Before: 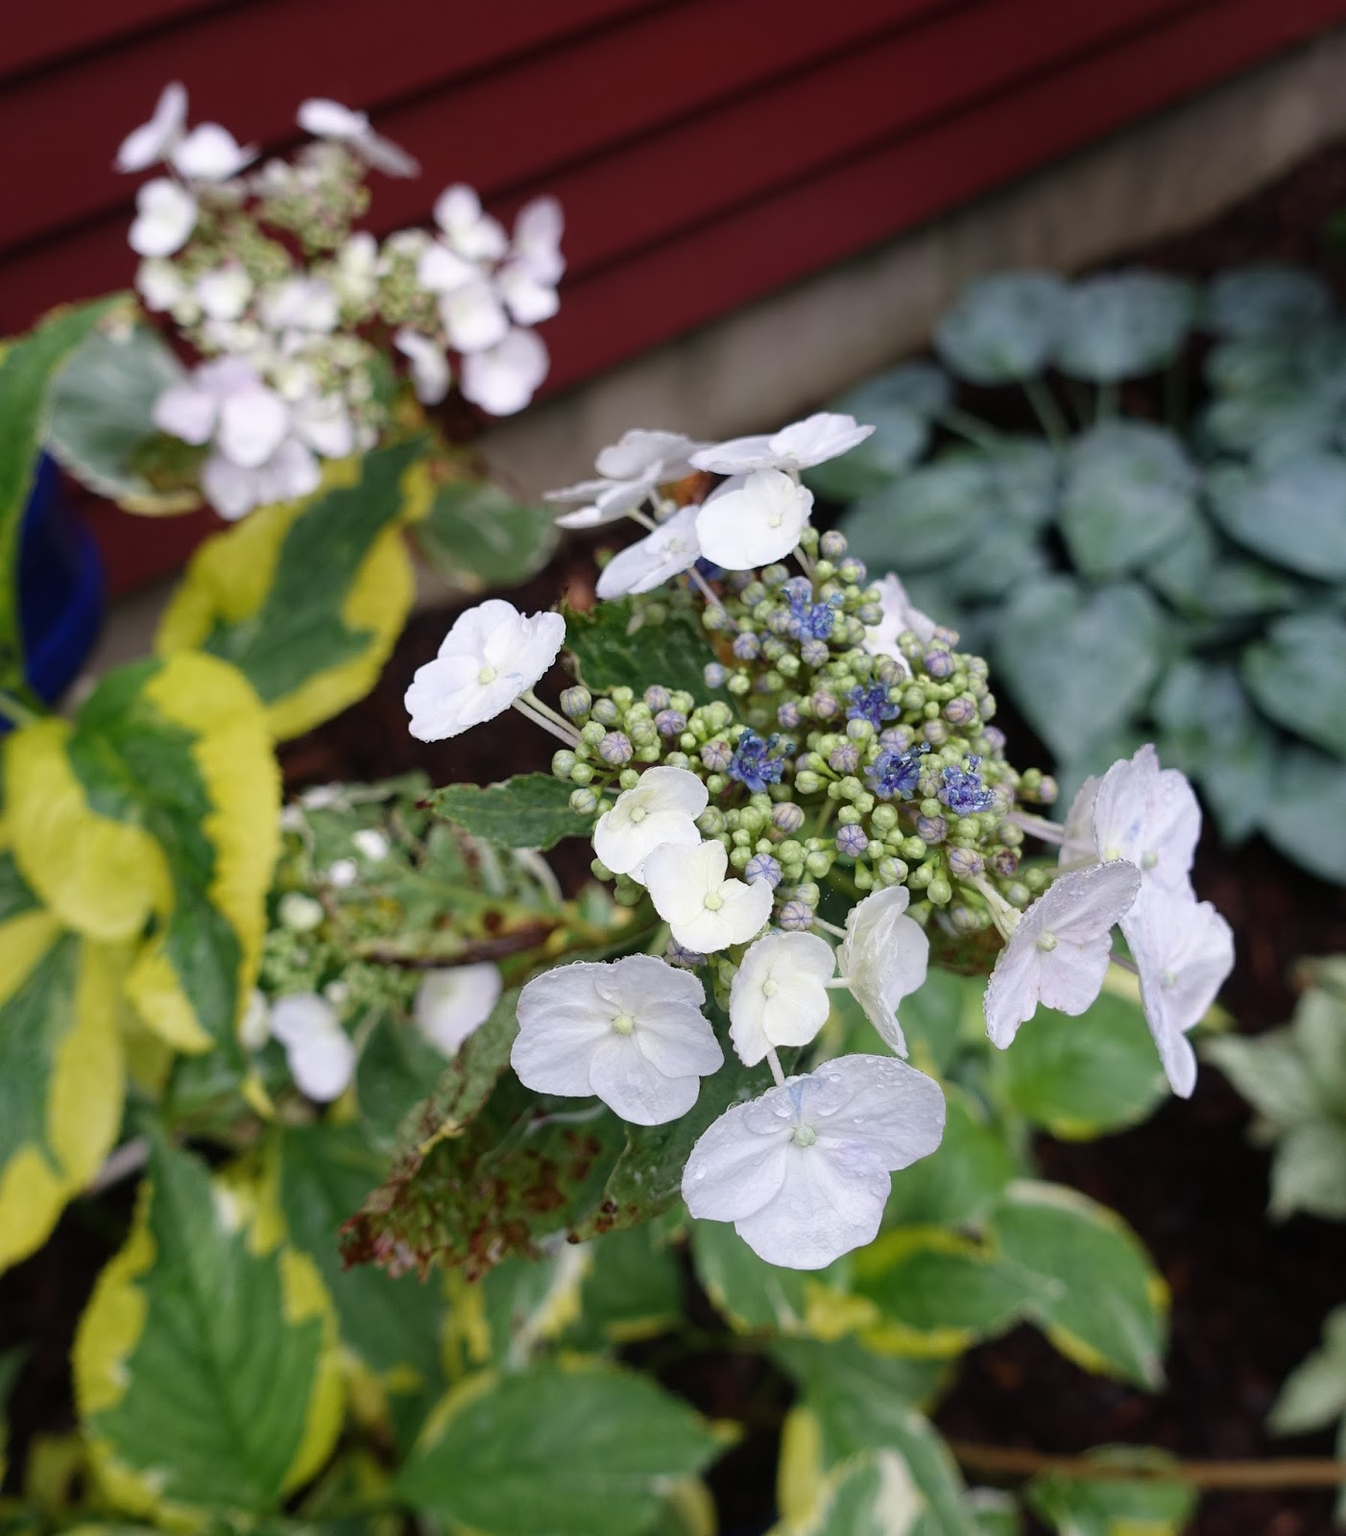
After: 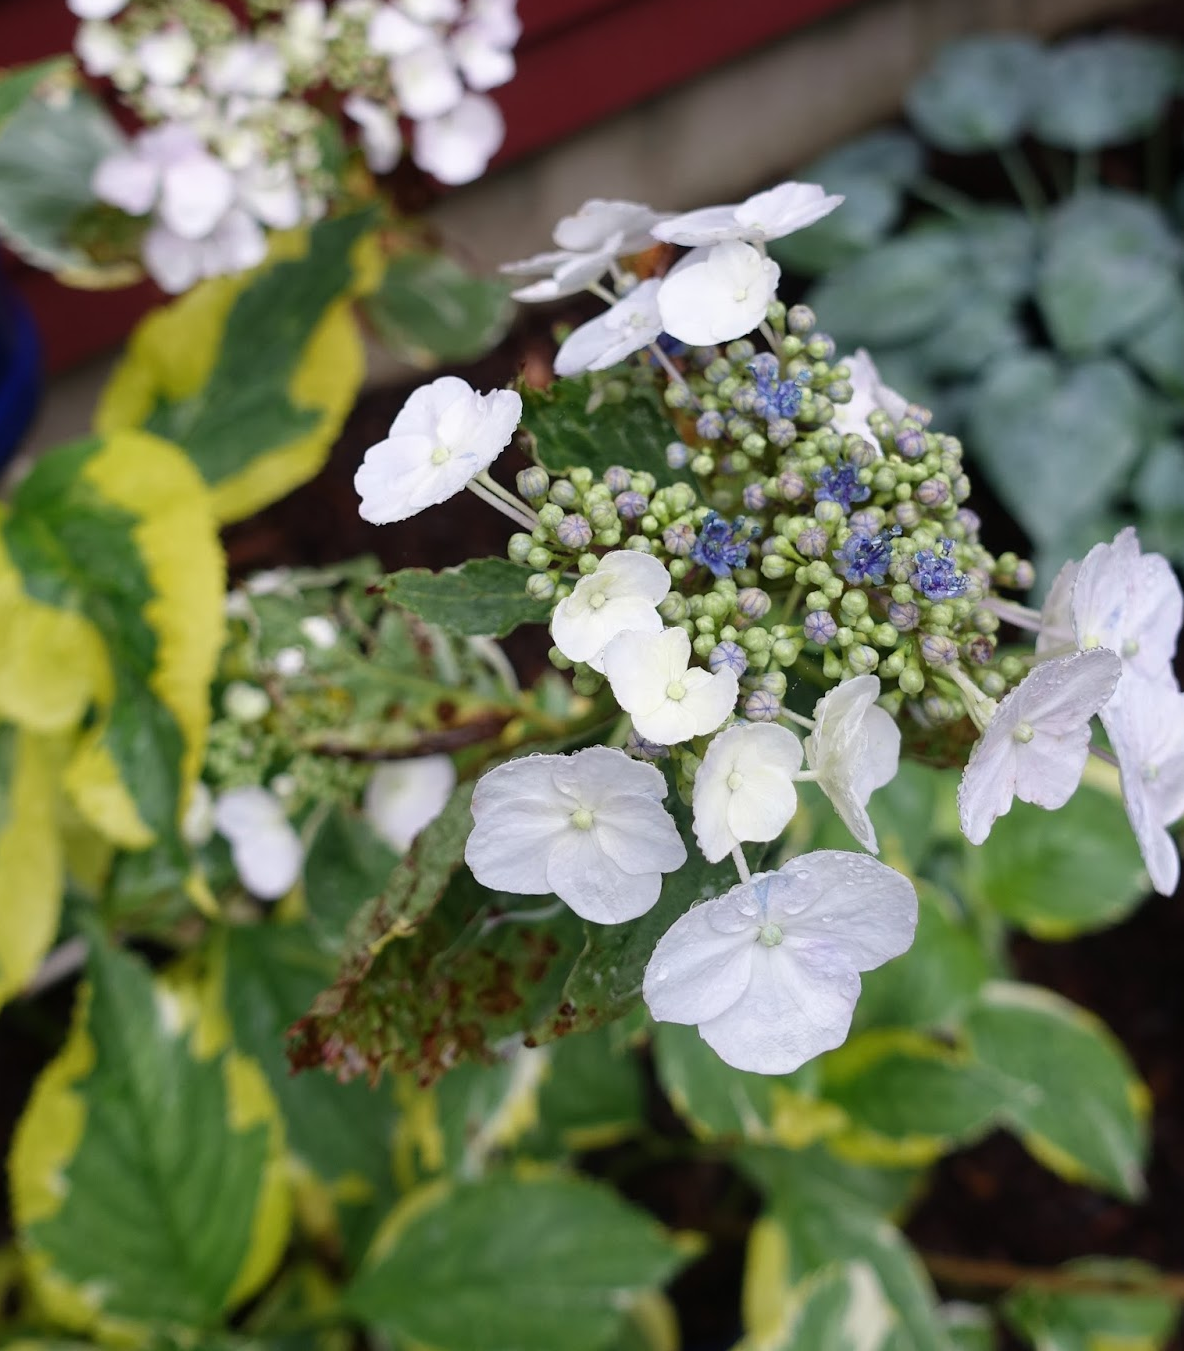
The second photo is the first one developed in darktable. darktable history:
crop and rotate: left 4.828%, top 15.55%, right 10.703%
